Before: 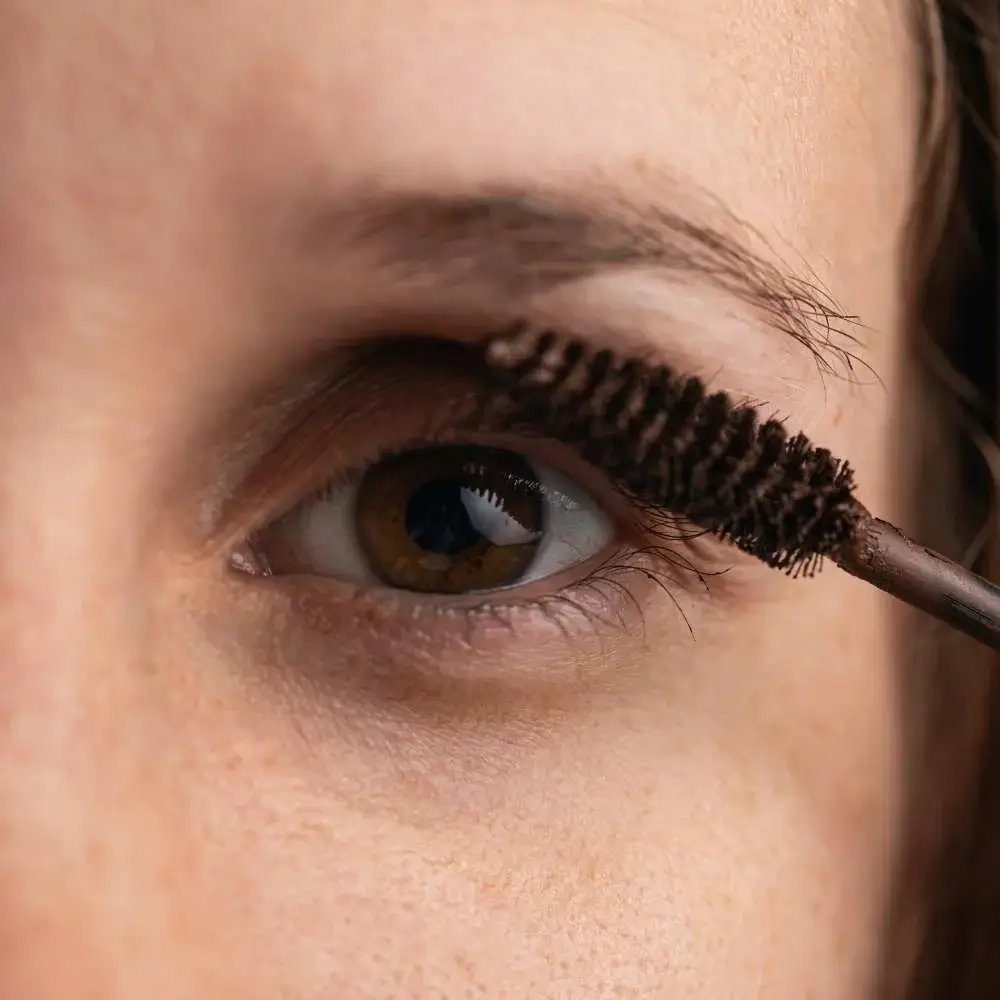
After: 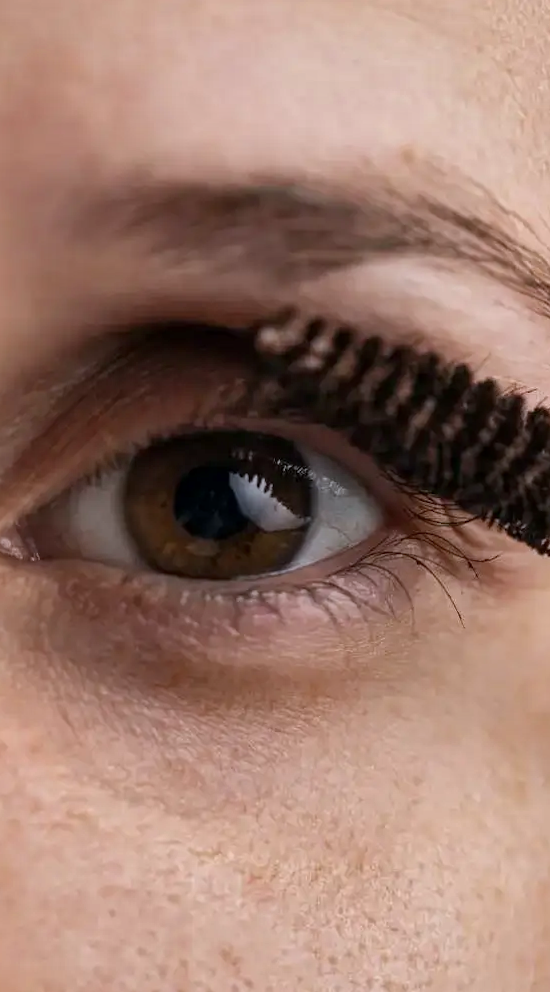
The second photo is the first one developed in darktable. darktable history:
white balance: red 0.967, blue 1.049
crop and rotate: left 22.516%, right 21.234%
rotate and perspective: rotation 0.226°, lens shift (vertical) -0.042, crop left 0.023, crop right 0.982, crop top 0.006, crop bottom 0.994
shadows and highlights: low approximation 0.01, soften with gaussian
local contrast: mode bilateral grid, contrast 20, coarseness 50, detail 120%, midtone range 0.2
